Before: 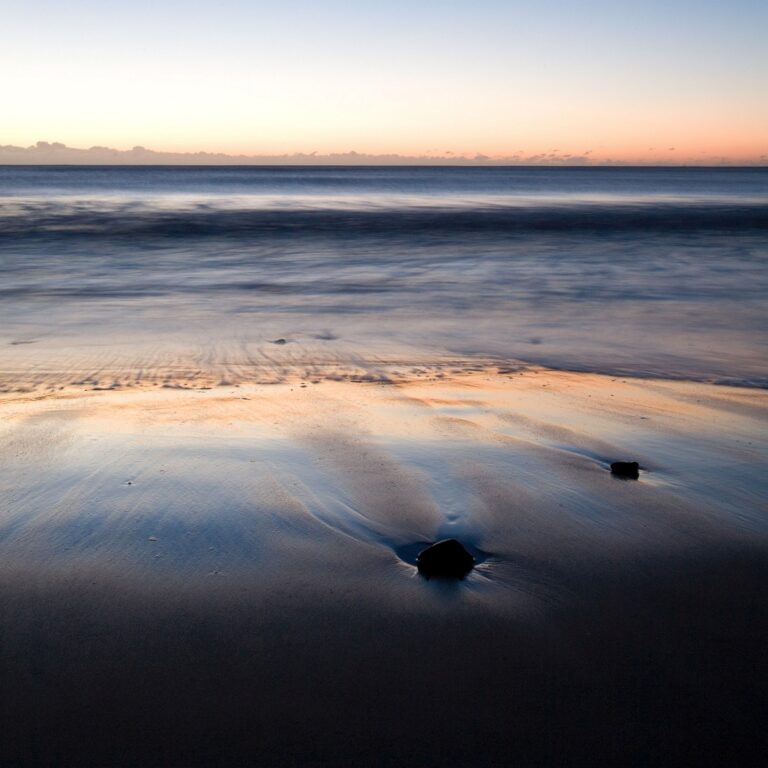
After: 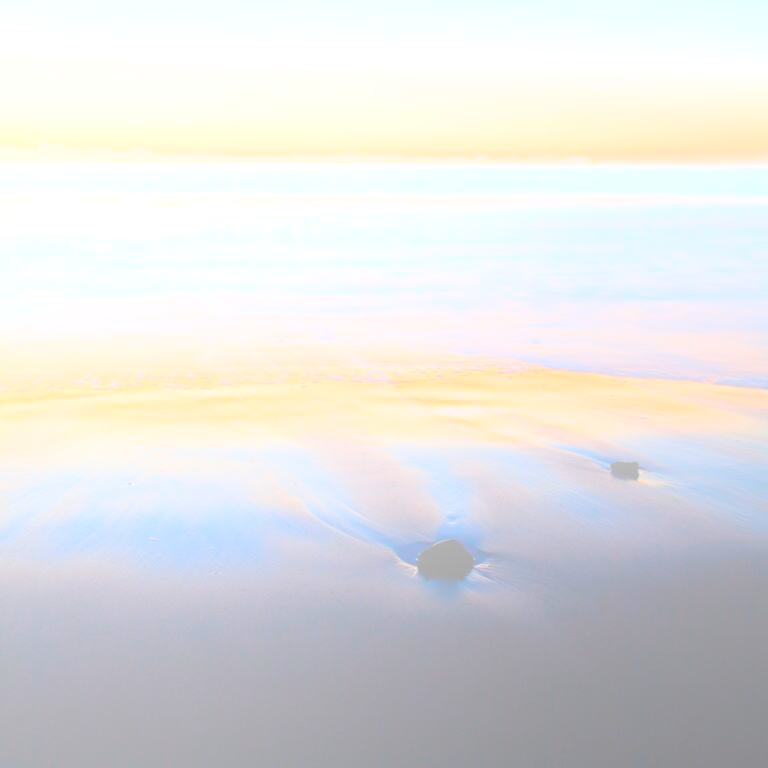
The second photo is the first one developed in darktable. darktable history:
contrast brightness saturation: contrast 0.2, brightness 0.16, saturation 0.22
bloom: size 70%, threshold 25%, strength 70%
